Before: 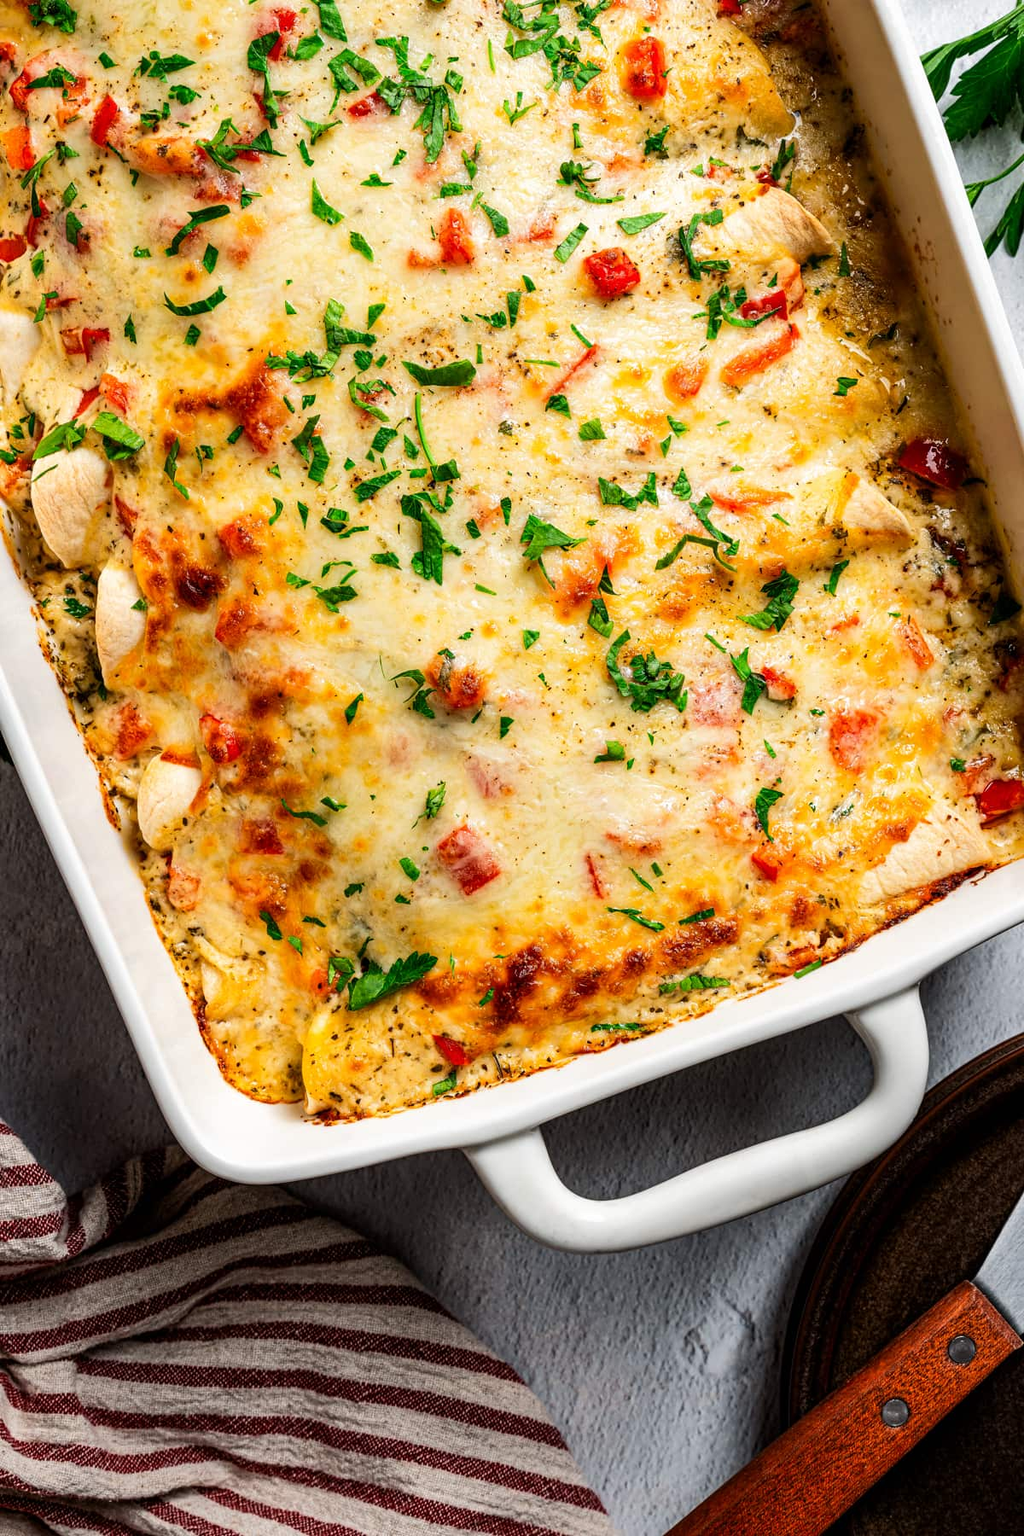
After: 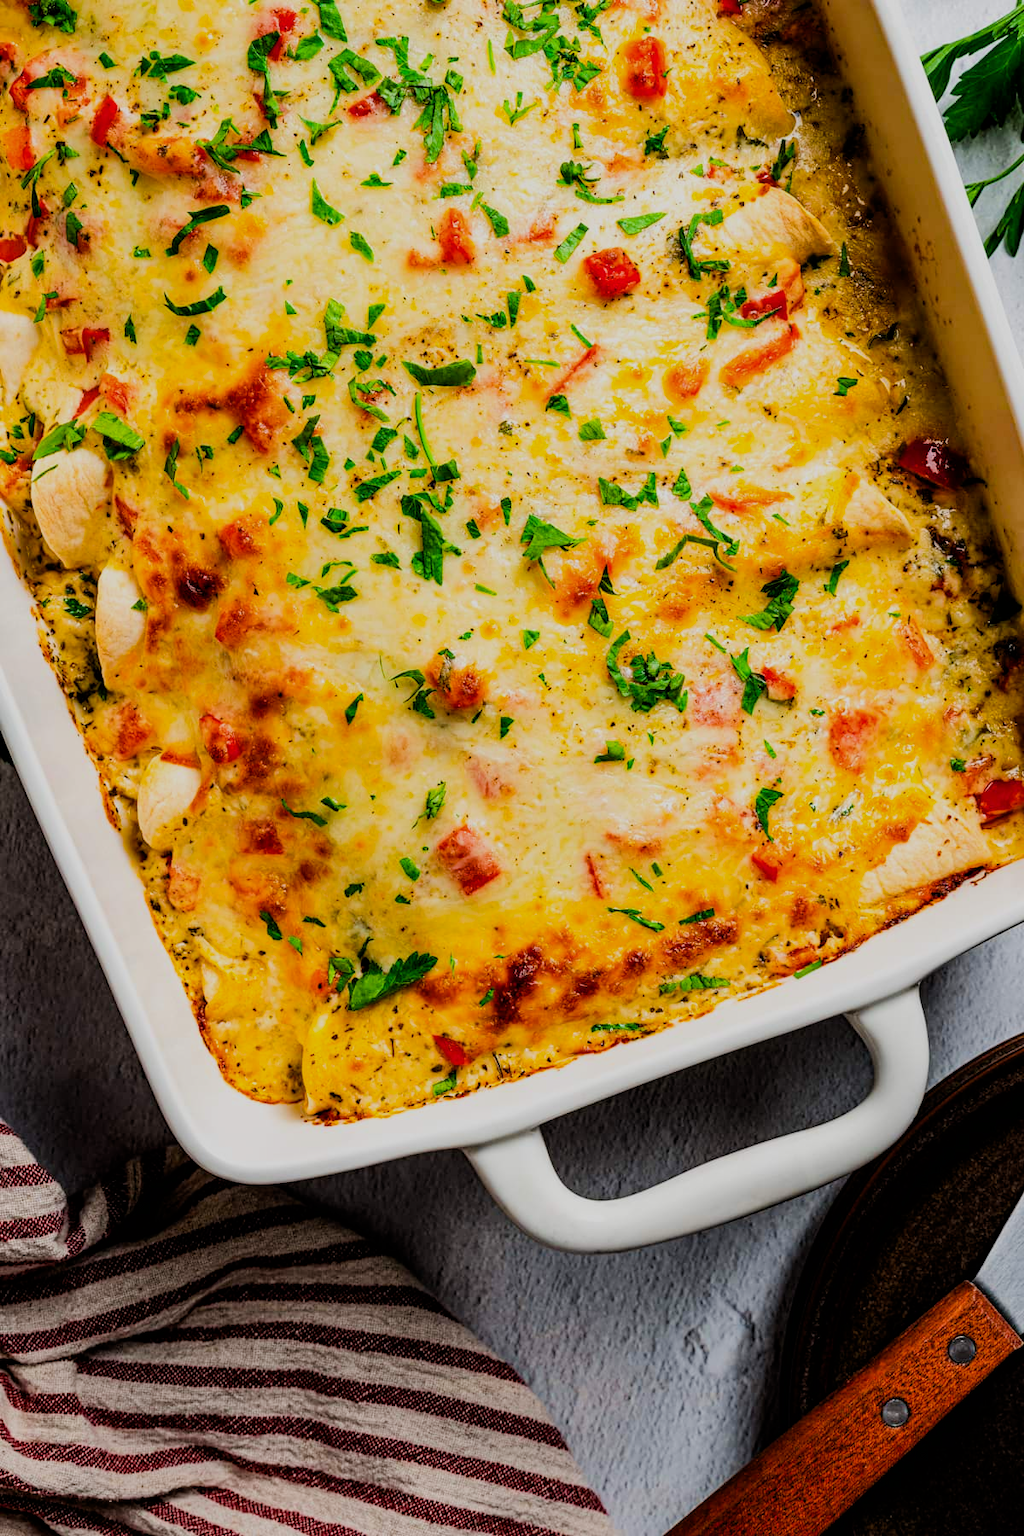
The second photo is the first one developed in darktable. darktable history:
filmic rgb: black relative exposure -7.65 EV, white relative exposure 4.56 EV, hardness 3.61
white balance: emerald 1
color balance rgb: perceptual saturation grading › global saturation 25%, global vibrance 20%
